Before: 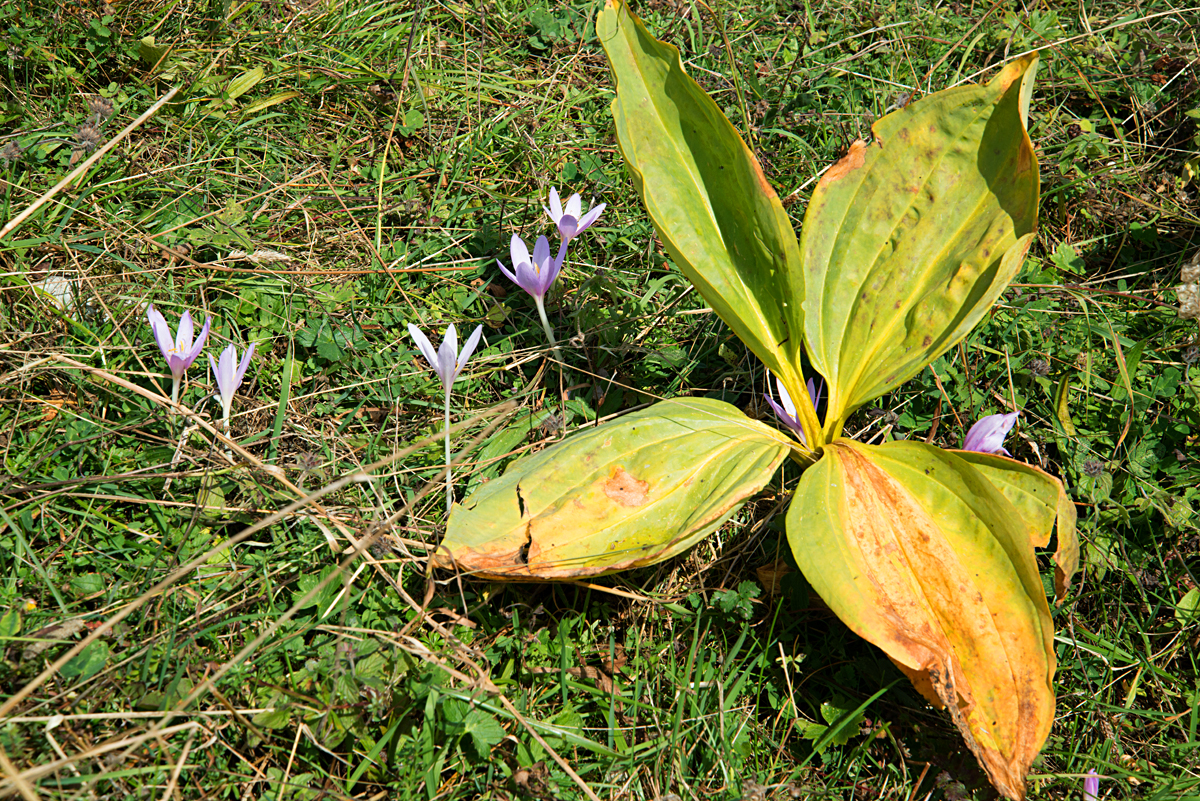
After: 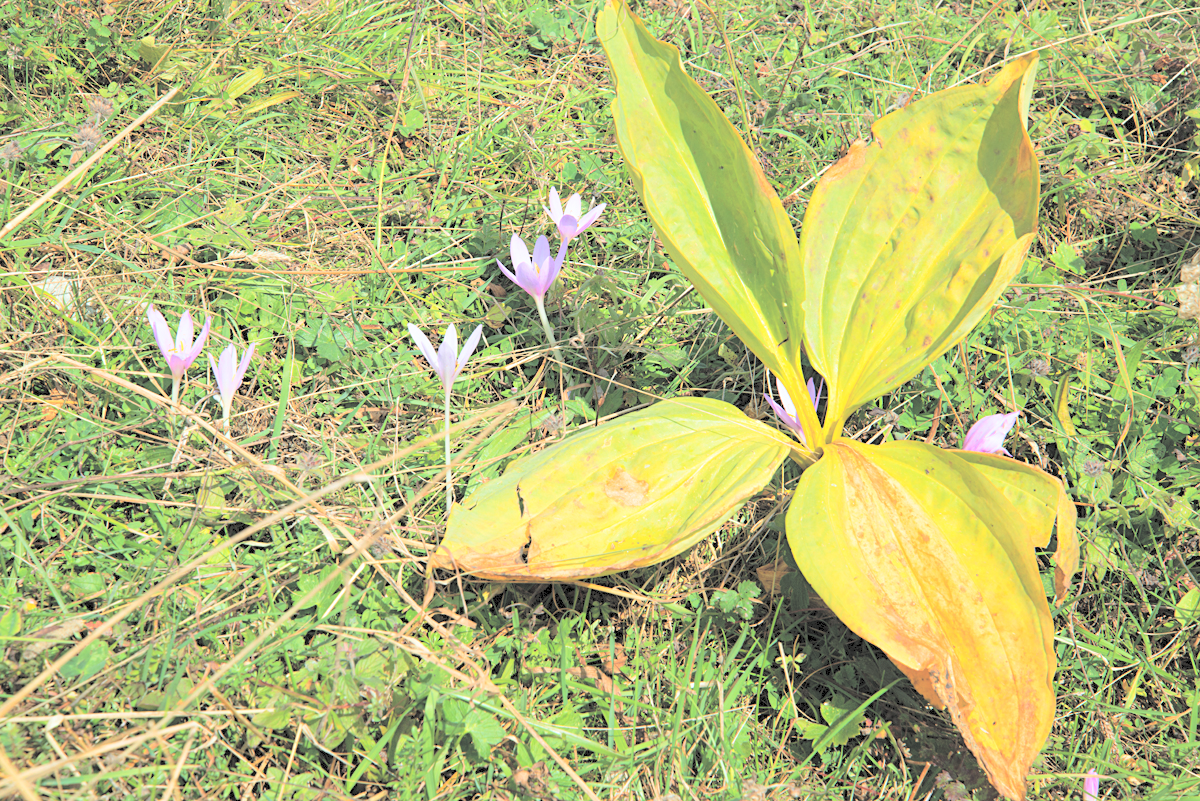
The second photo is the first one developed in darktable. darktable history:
contrast brightness saturation: brightness 0.99
